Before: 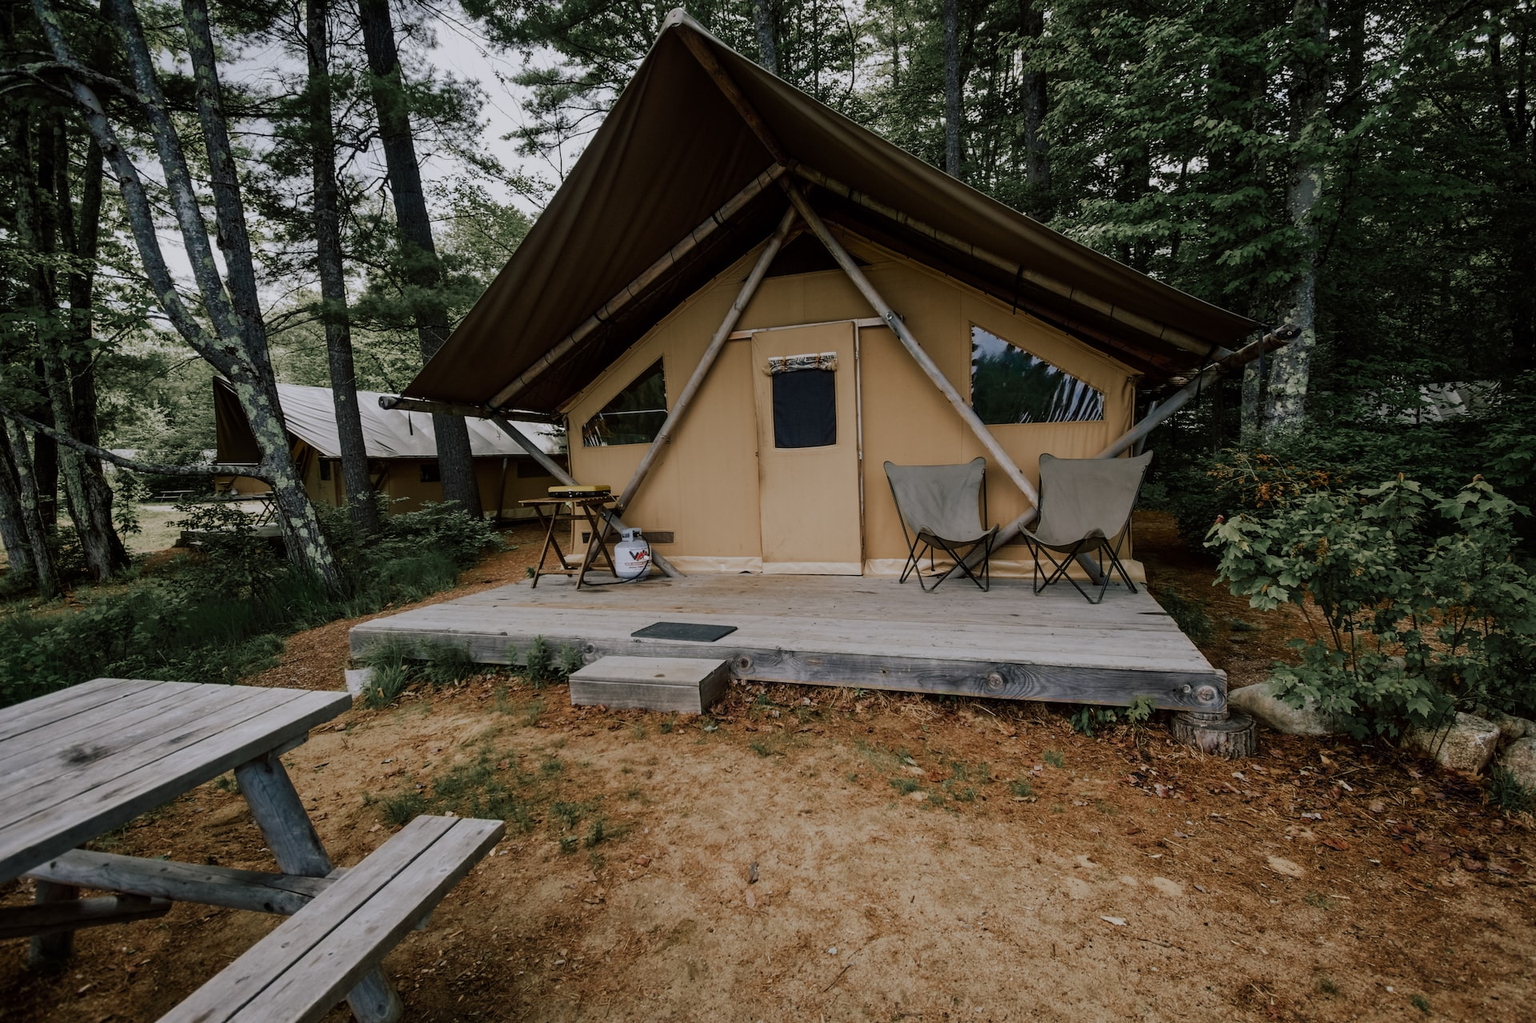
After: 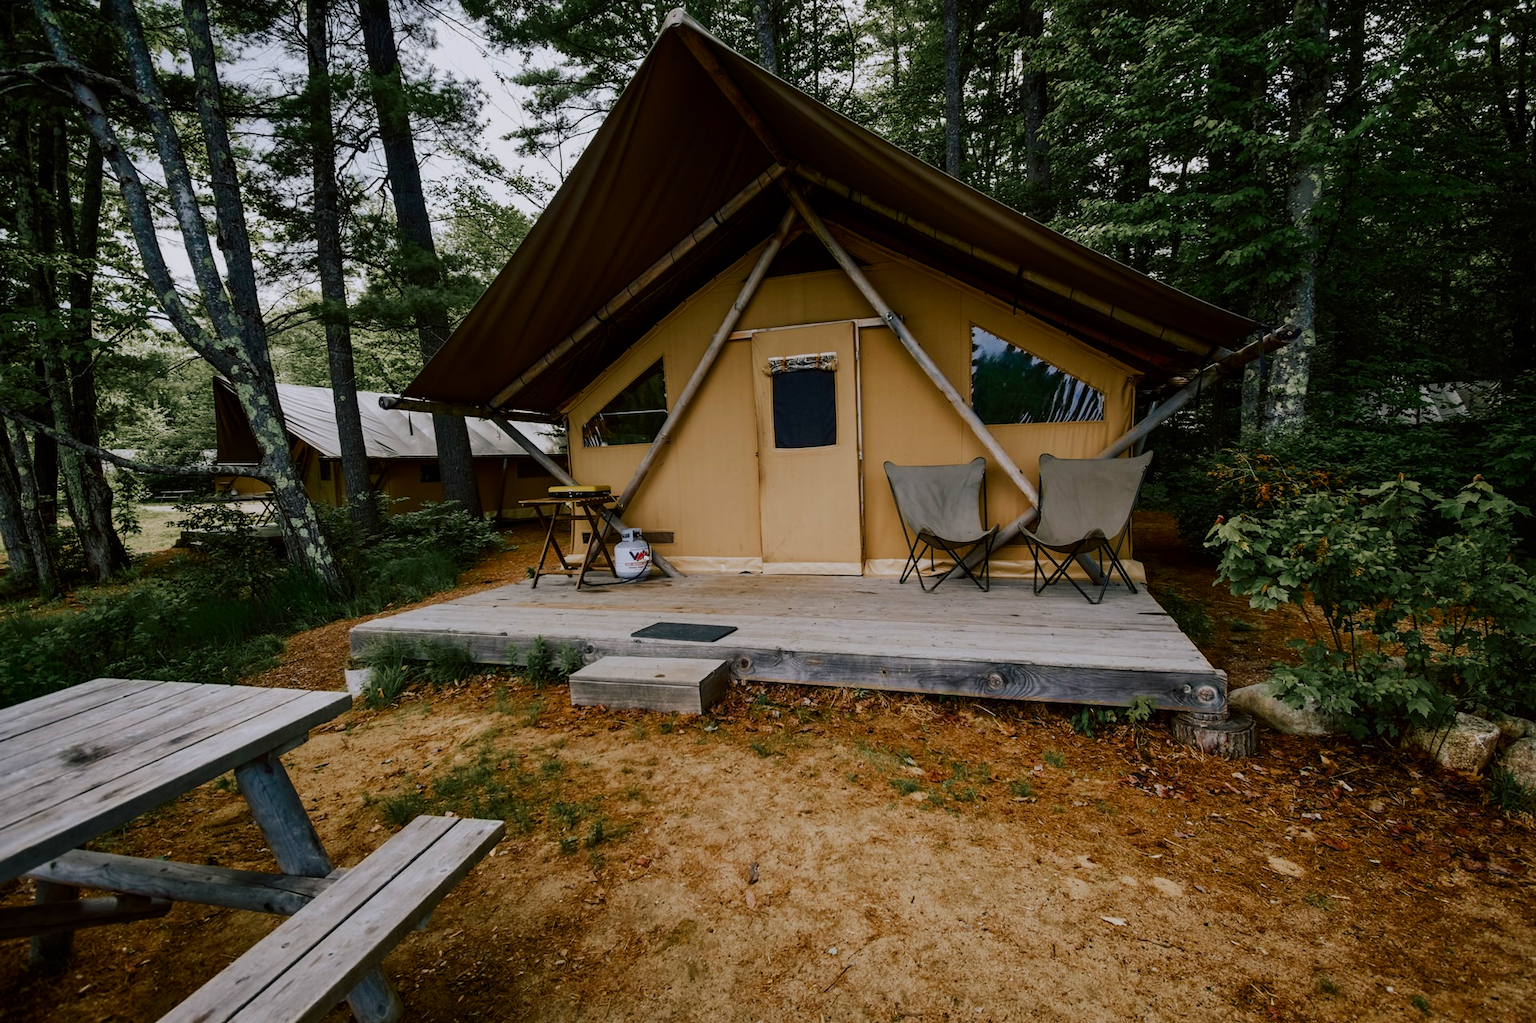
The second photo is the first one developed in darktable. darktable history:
color balance rgb: perceptual saturation grading › global saturation 20%, global vibrance 20%
contrast brightness saturation: contrast 0.15, brightness -0.01, saturation 0.1
